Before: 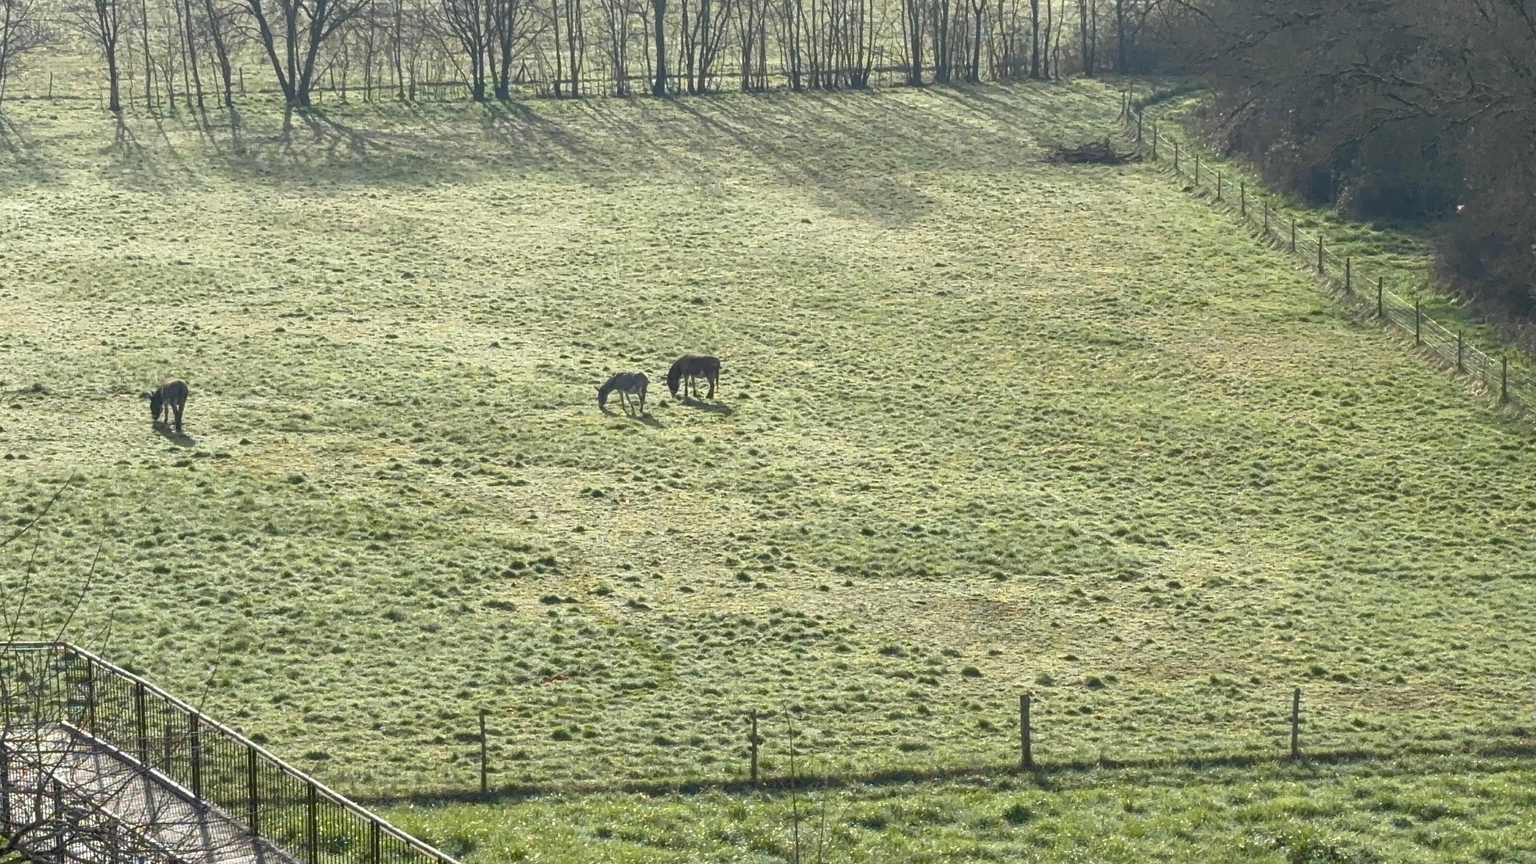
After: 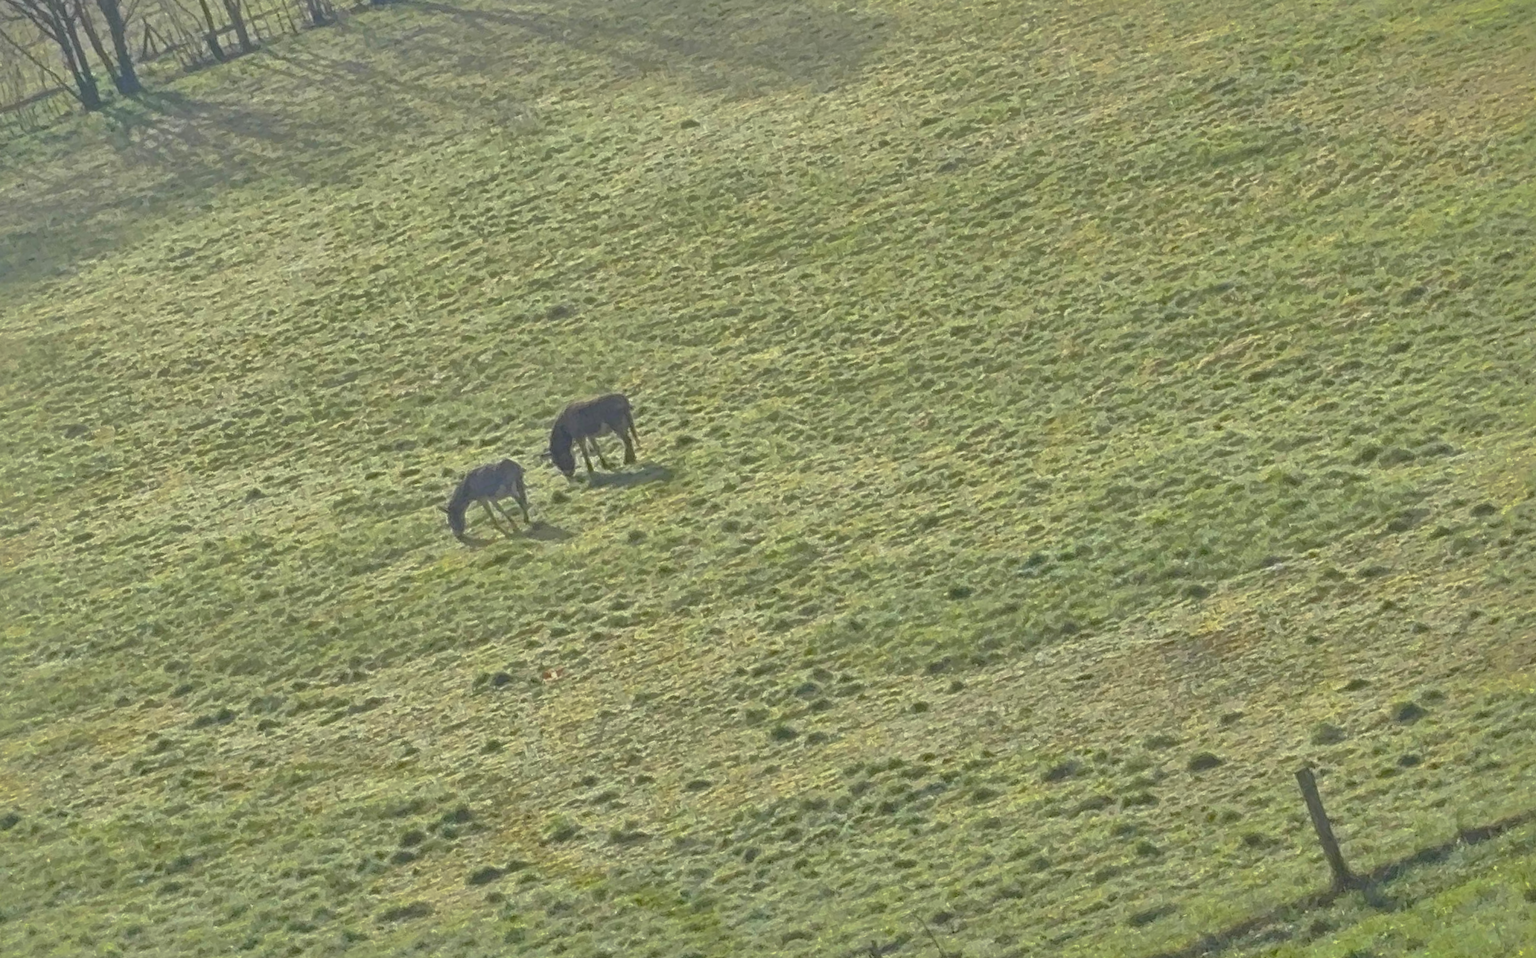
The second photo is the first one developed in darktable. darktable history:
shadows and highlights: shadows -19.47, highlights -73.18
crop and rotate: angle 18.75°, left 6.977%, right 4.019%, bottom 1.153%
color zones: curves: ch0 [(0.068, 0.464) (0.25, 0.5) (0.48, 0.508) (0.75, 0.536) (0.886, 0.476) (0.967, 0.456)]; ch1 [(0.066, 0.456) (0.25, 0.5) (0.616, 0.508) (0.746, 0.56) (0.934, 0.444)]
local contrast: detail 70%
